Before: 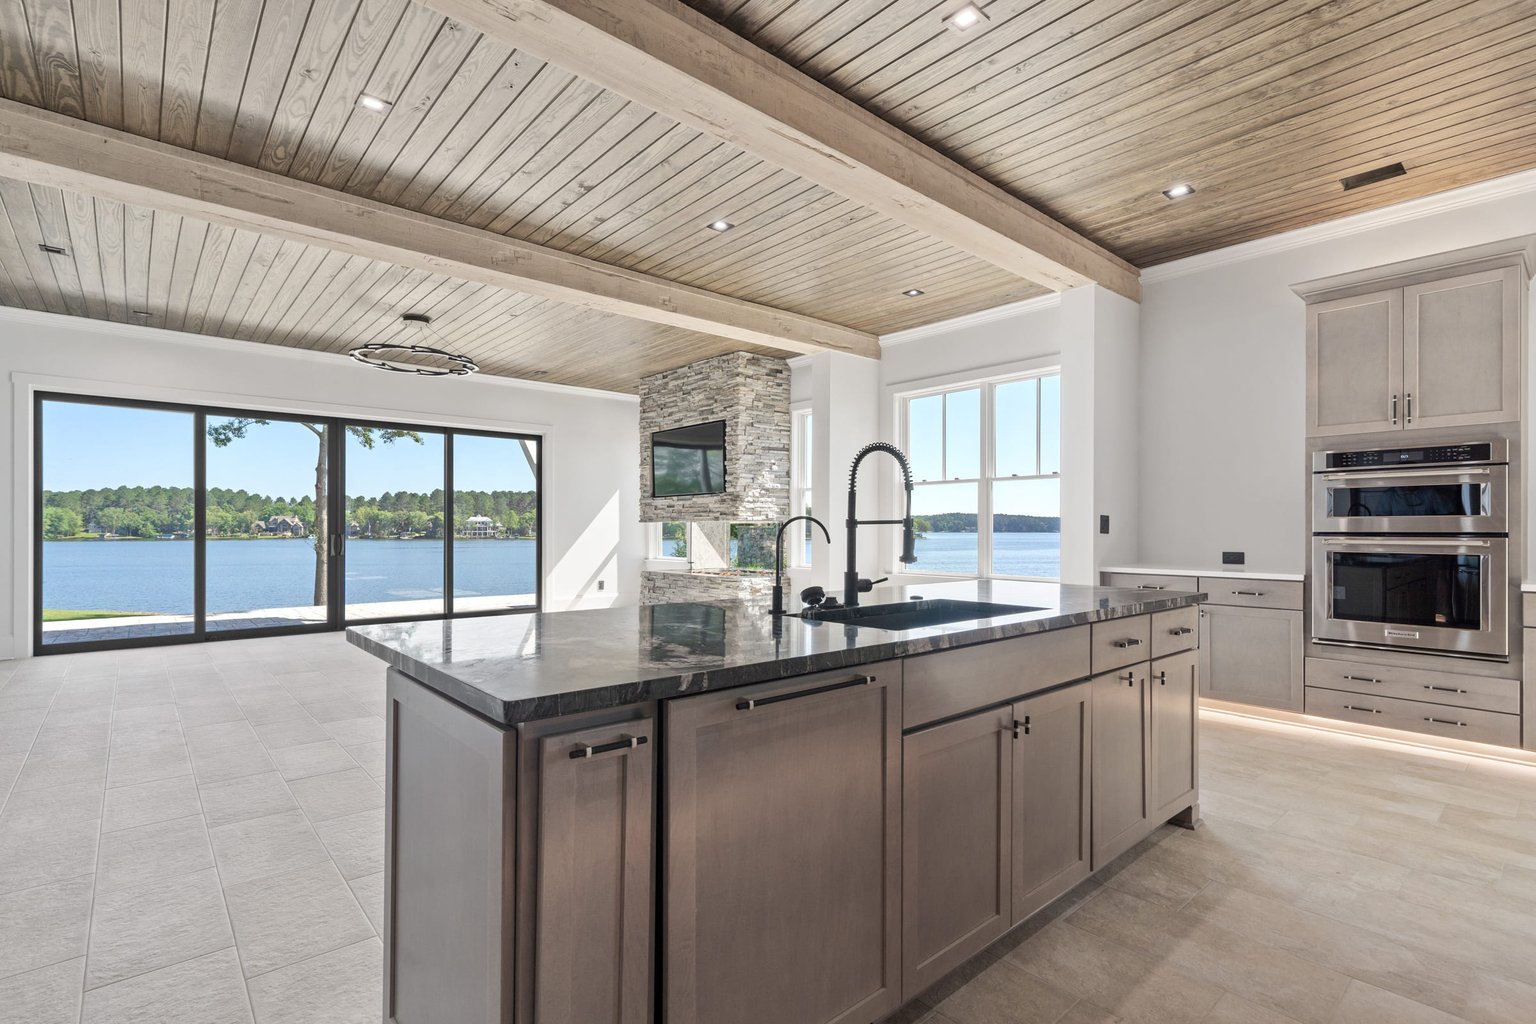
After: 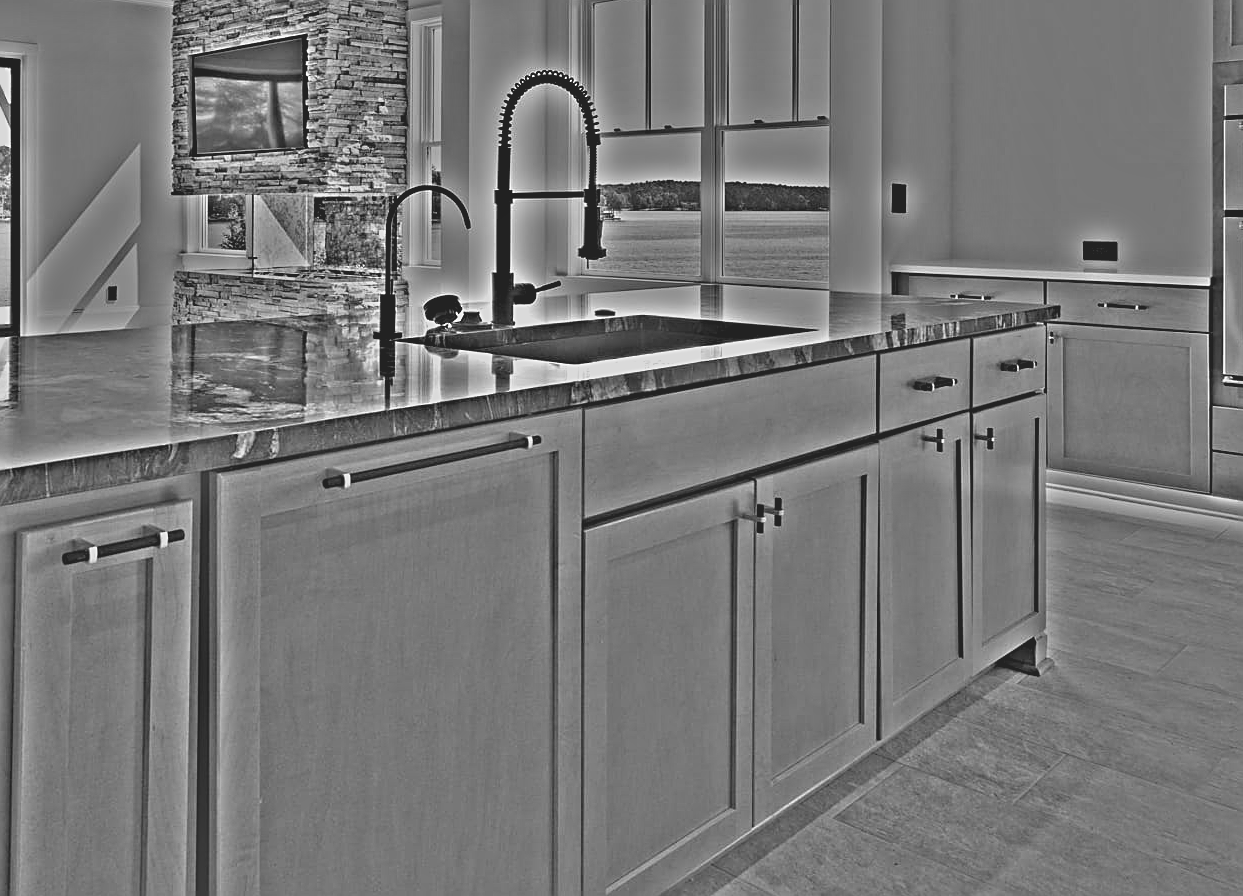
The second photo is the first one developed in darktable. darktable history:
sharpen: on, module defaults
highpass: on, module defaults
crop: left 34.479%, top 38.822%, right 13.718%, bottom 5.172%
shadows and highlights: shadows 60, highlights -60.23, soften with gaussian
contrast brightness saturation: contrast -0.26, saturation -0.43
color balance rgb: perceptual saturation grading › global saturation 10%, global vibrance 10%
exposure: exposure 0 EV, compensate highlight preservation false
